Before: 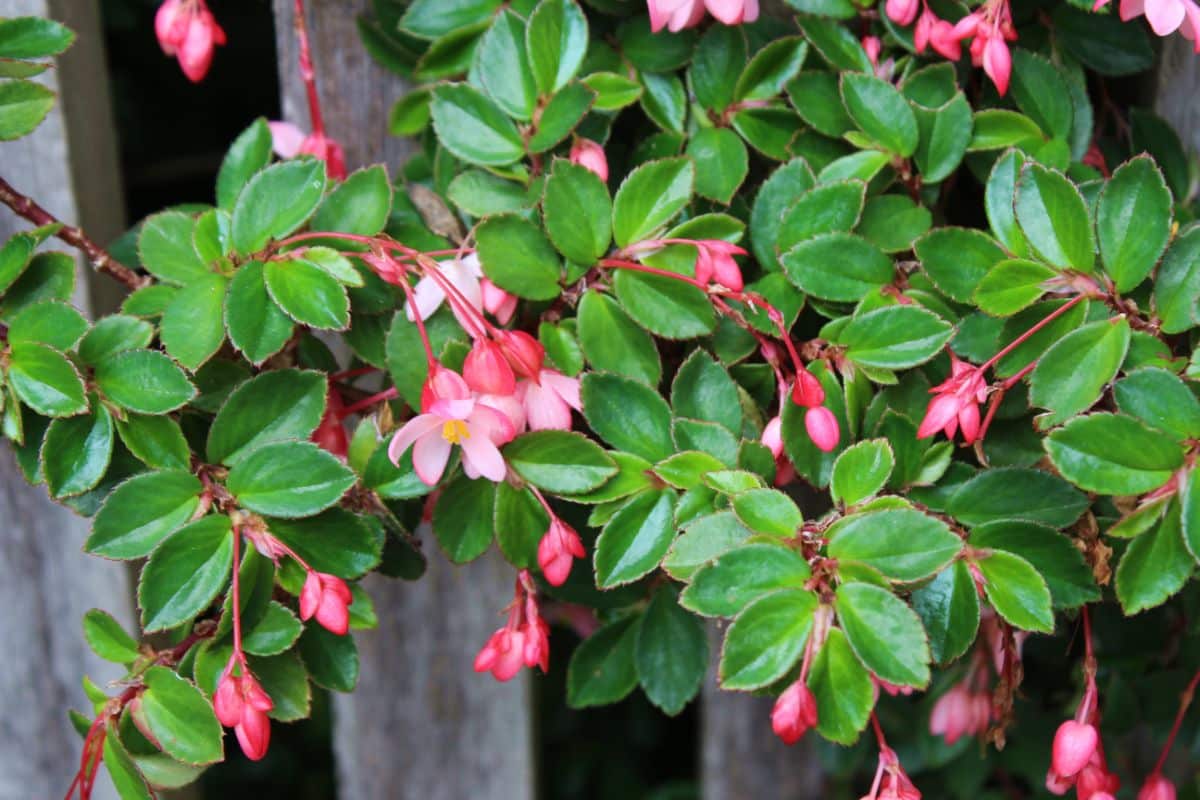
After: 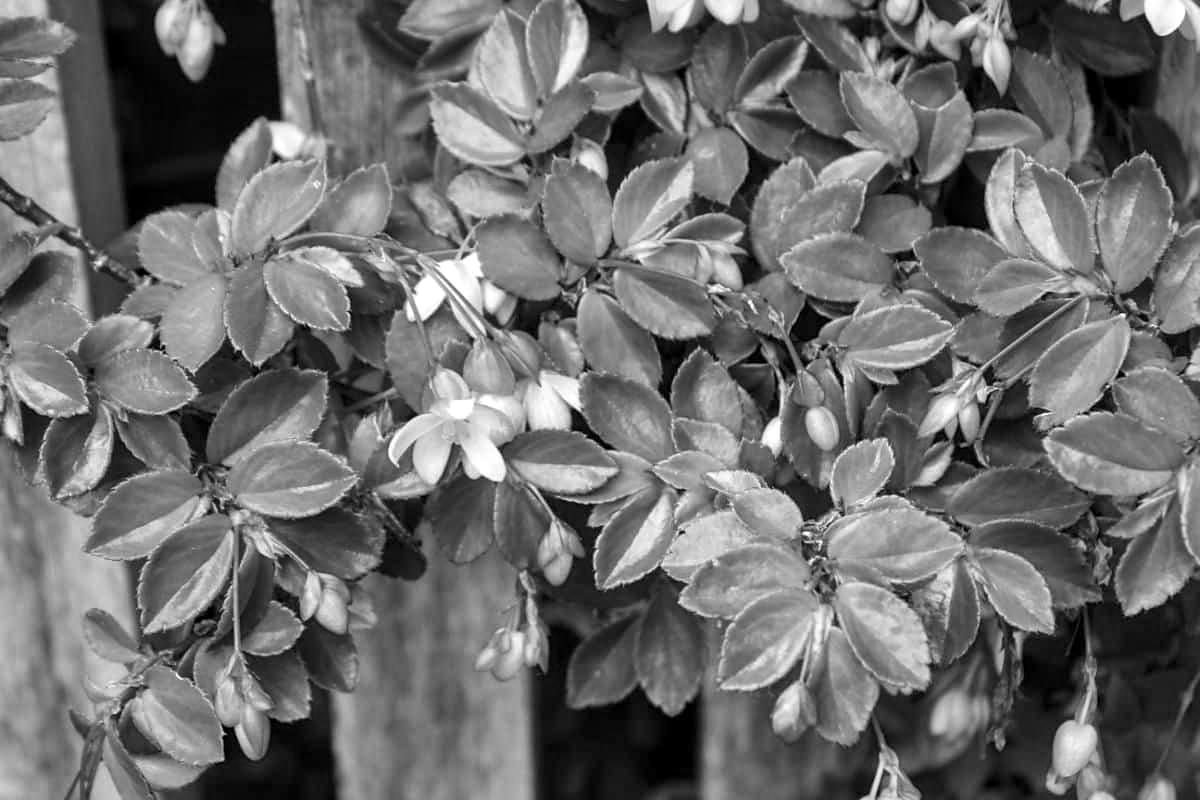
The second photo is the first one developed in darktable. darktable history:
shadows and highlights: soften with gaussian
local contrast: on, module defaults
exposure: exposure 0.356 EV, compensate highlight preservation false
color calibration: output gray [0.21, 0.42, 0.37, 0], illuminant as shot in camera, x 0.358, y 0.373, temperature 4628.91 K
sharpen: radius 1.436, amount 0.398, threshold 1.158
